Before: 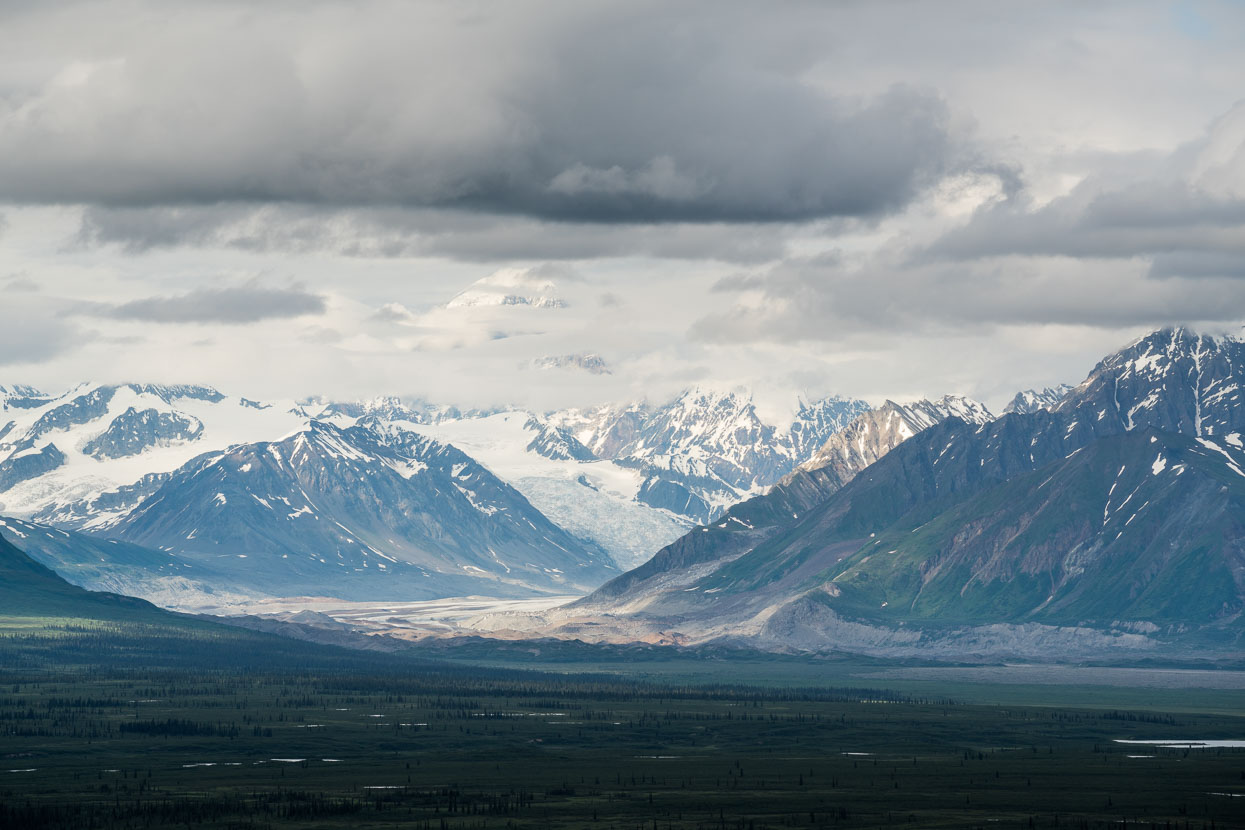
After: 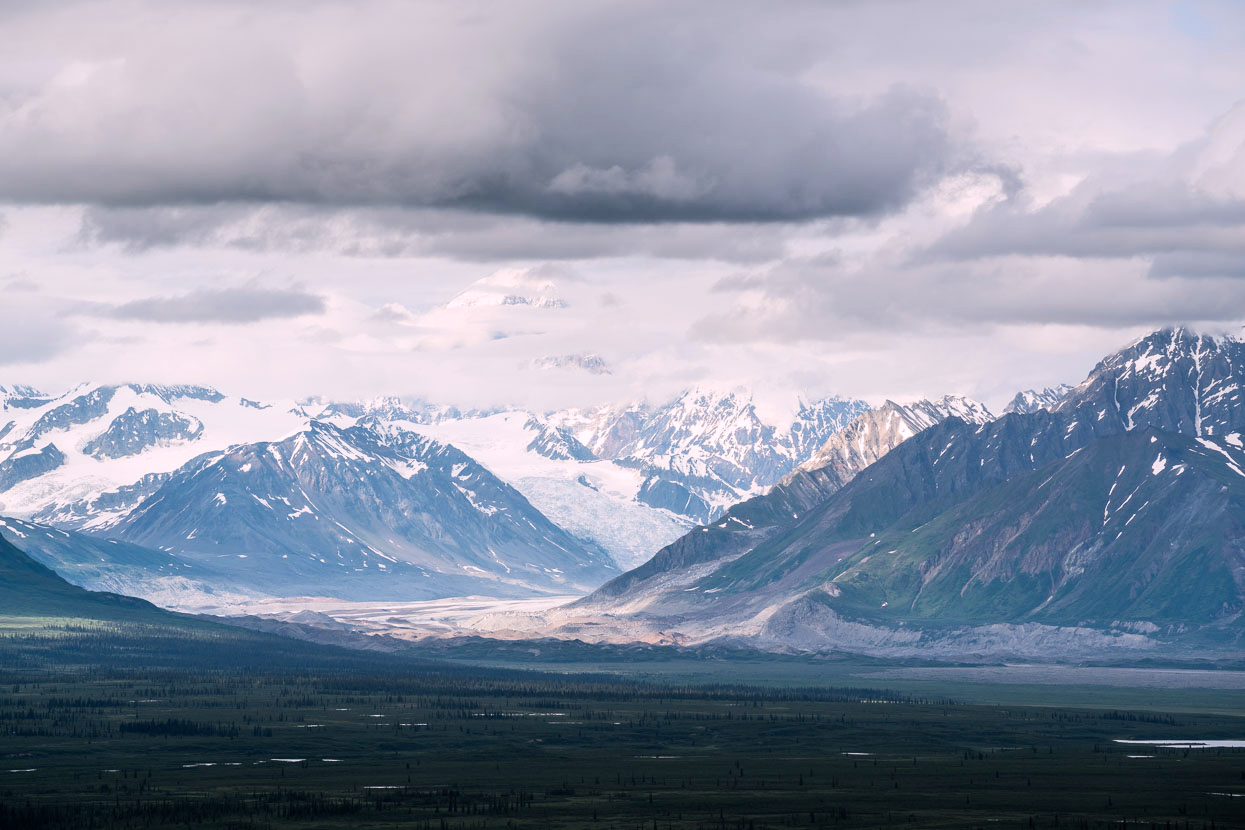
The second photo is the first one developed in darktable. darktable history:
white balance: red 1.05, blue 1.072
contrast brightness saturation: contrast 0.15, brightness 0.05
